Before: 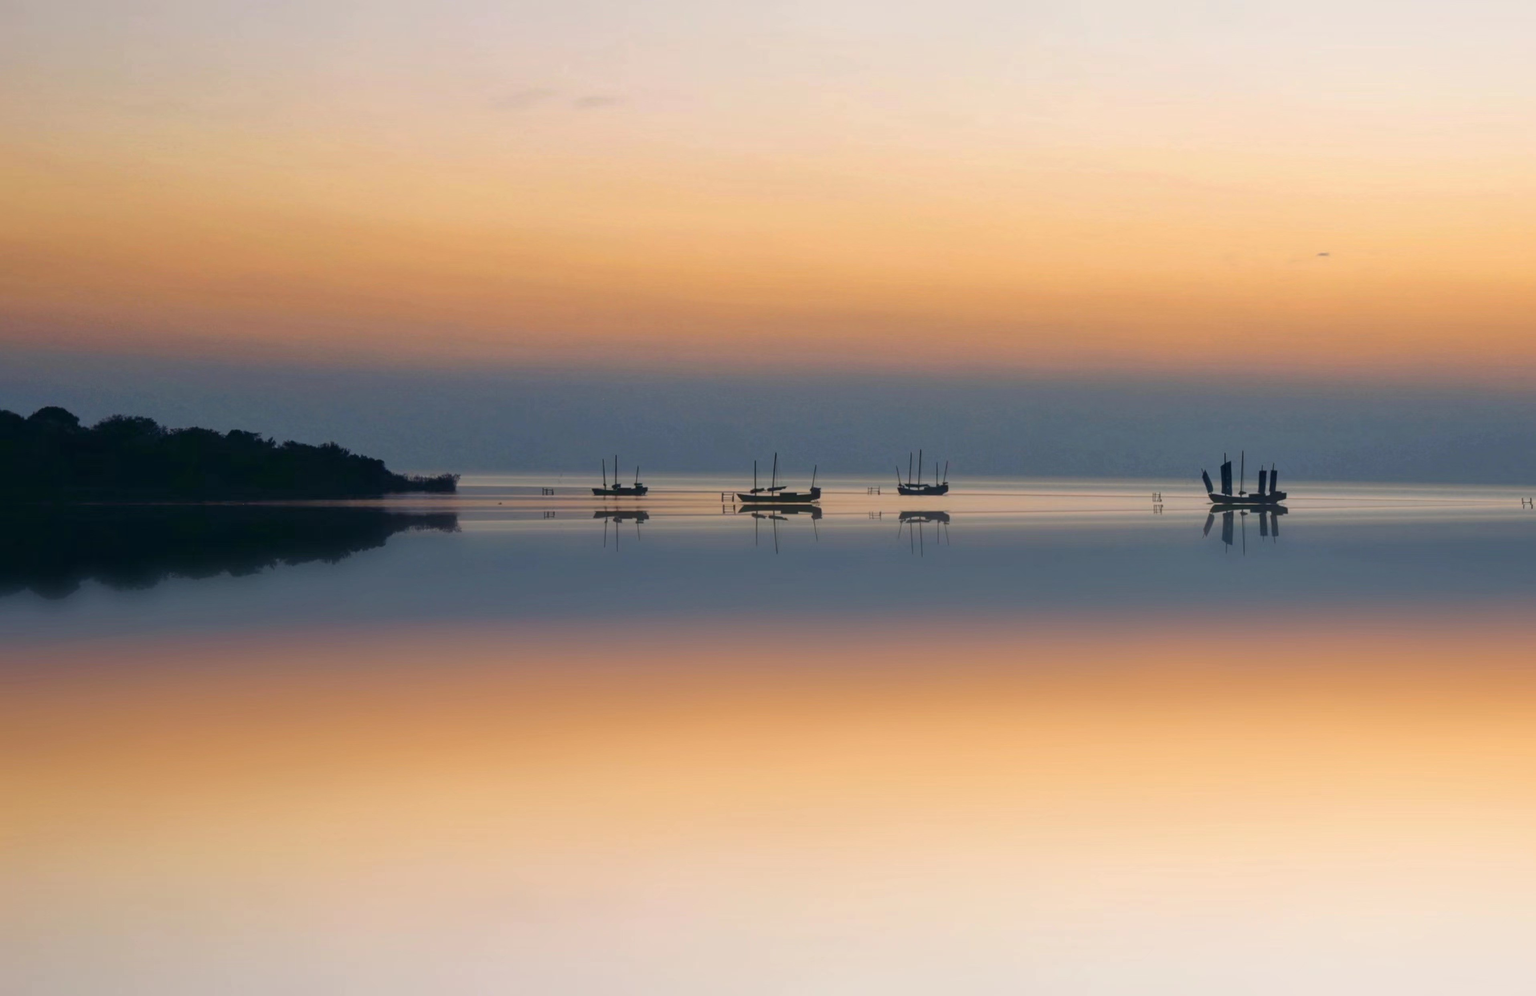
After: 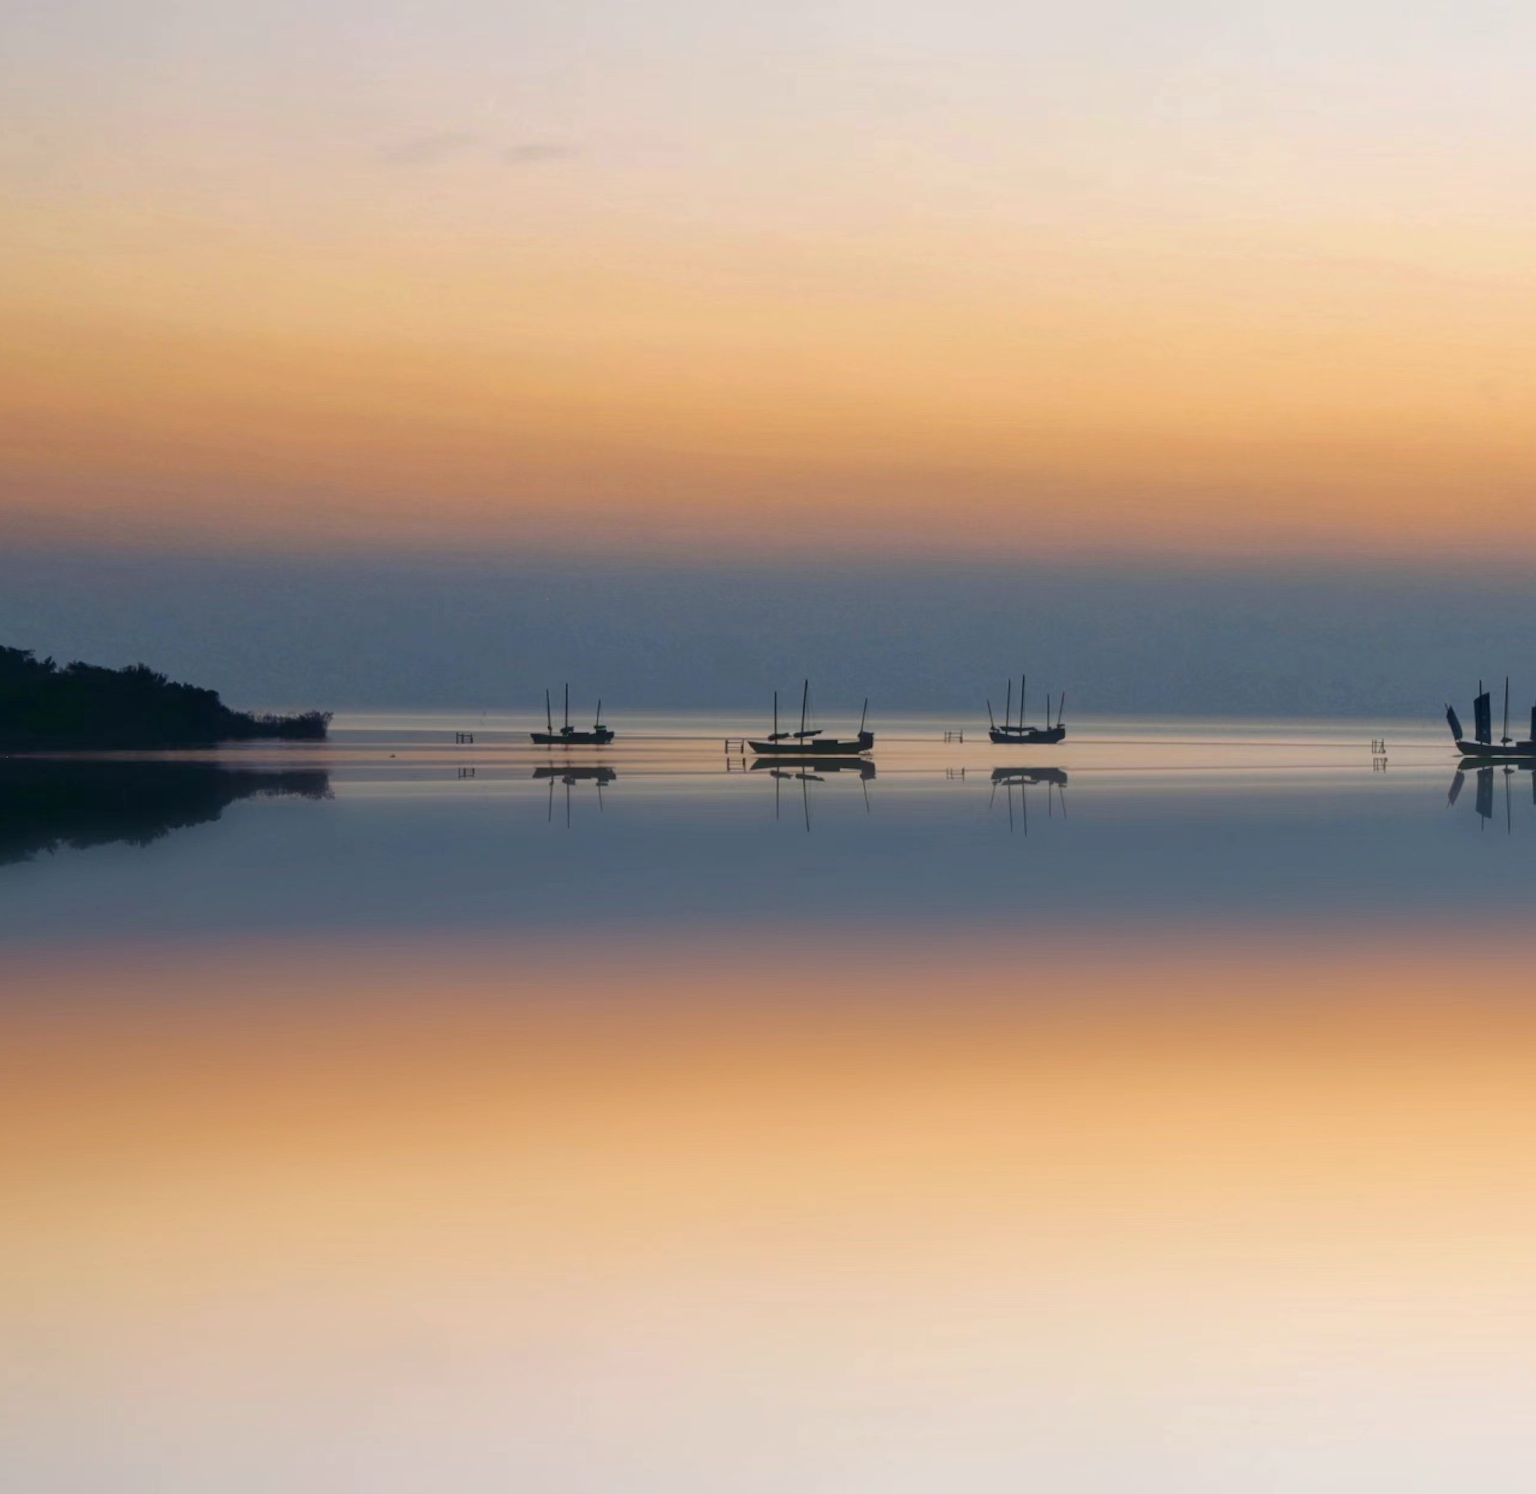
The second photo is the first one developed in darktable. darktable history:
crop and rotate: left 15.546%, right 17.787%
white balance: red 0.982, blue 1.018
